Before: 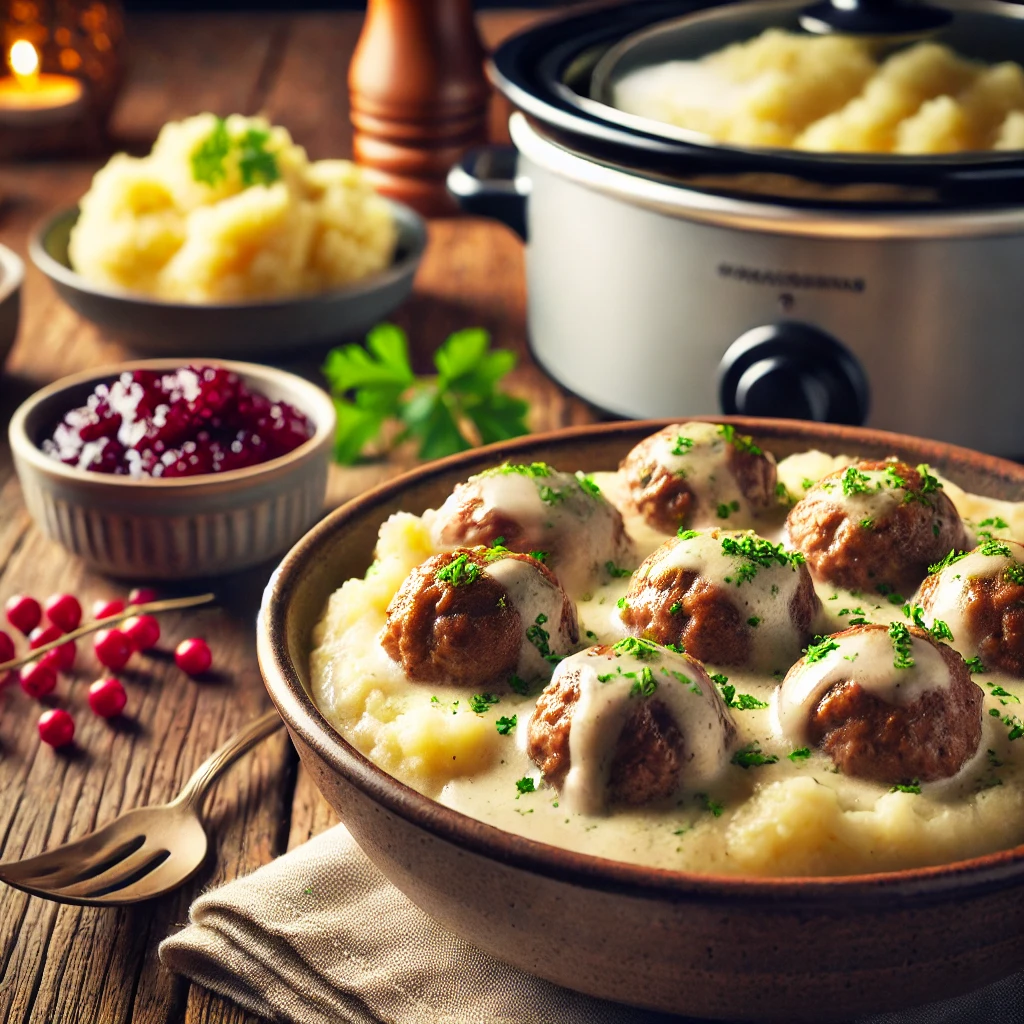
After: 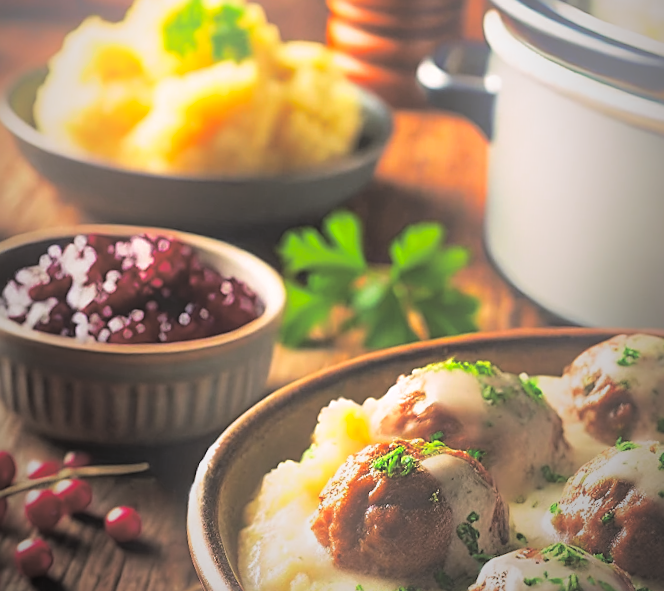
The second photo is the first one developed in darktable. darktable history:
color correction: highlights a* 3.22, highlights b* 1.93, saturation 1.19
bloom: on, module defaults
vignetting: fall-off start 72.14%, fall-off radius 108.07%, brightness -0.713, saturation -0.488, center (-0.054, -0.359), width/height ratio 0.729
crop and rotate: angle -4.99°, left 2.122%, top 6.945%, right 27.566%, bottom 30.519%
sharpen: on, module defaults
split-toning: shadows › hue 46.8°, shadows › saturation 0.17, highlights › hue 316.8°, highlights › saturation 0.27, balance -51.82
